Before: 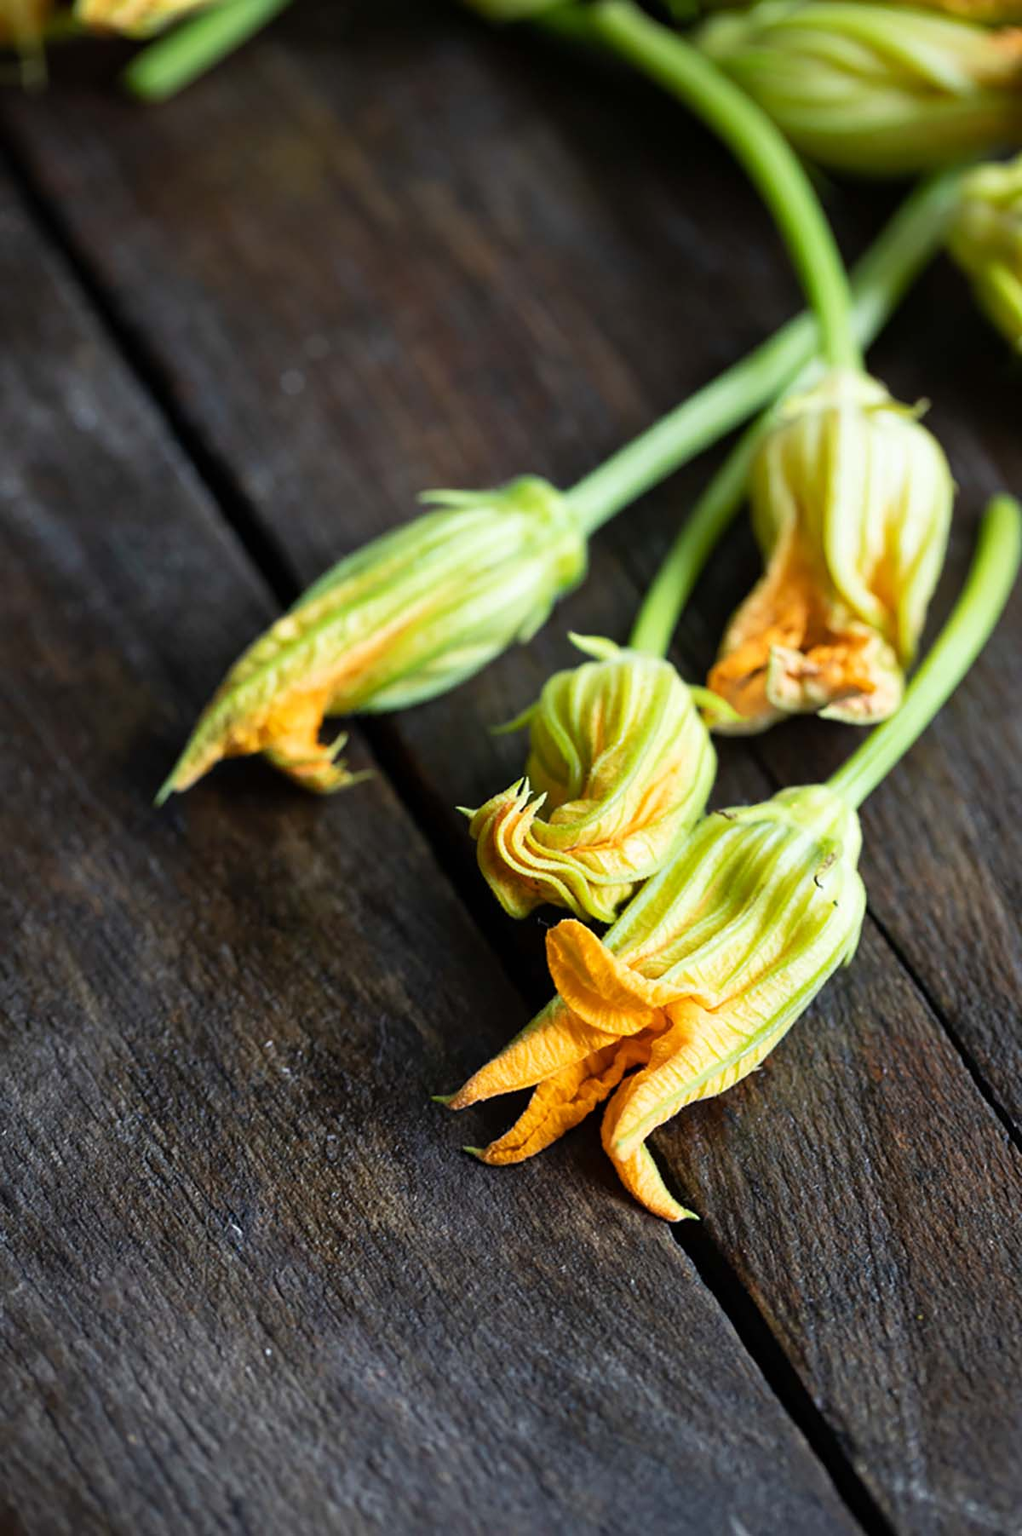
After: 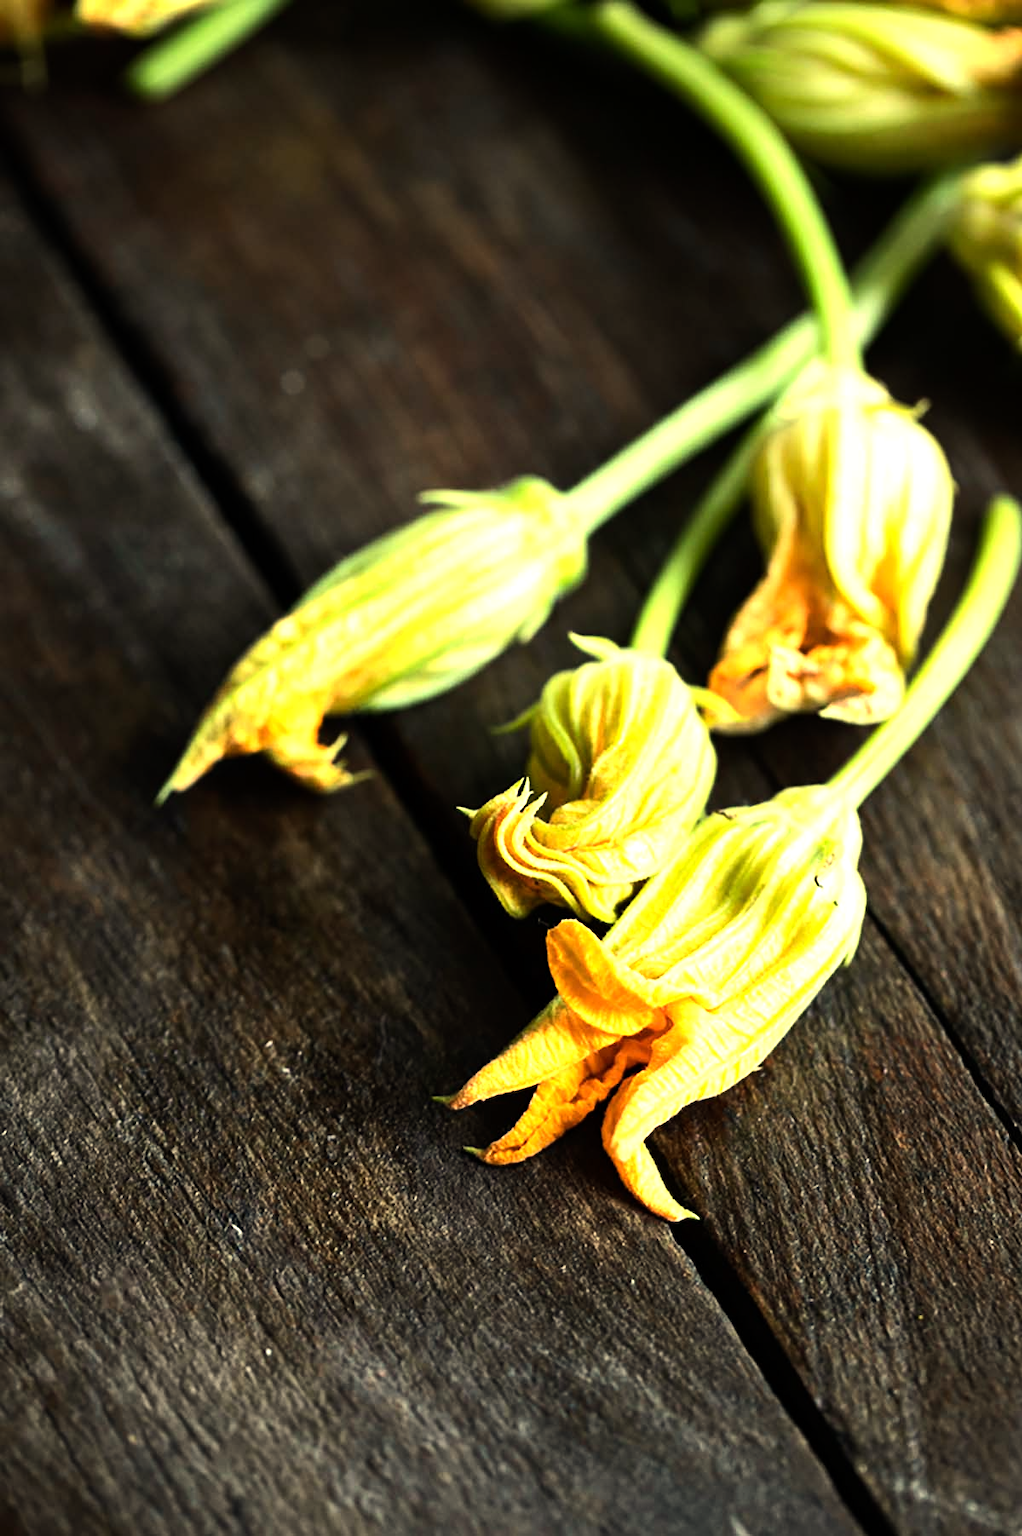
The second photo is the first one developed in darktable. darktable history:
tone equalizer: -8 EV -1.08 EV, -7 EV -1.01 EV, -6 EV -0.867 EV, -5 EV -0.578 EV, -3 EV 0.578 EV, -2 EV 0.867 EV, -1 EV 1.01 EV, +0 EV 1.08 EV, edges refinement/feathering 500, mask exposure compensation -1.57 EV, preserve details no
white balance: red 1.08, blue 0.791
exposure: compensate highlight preservation false
